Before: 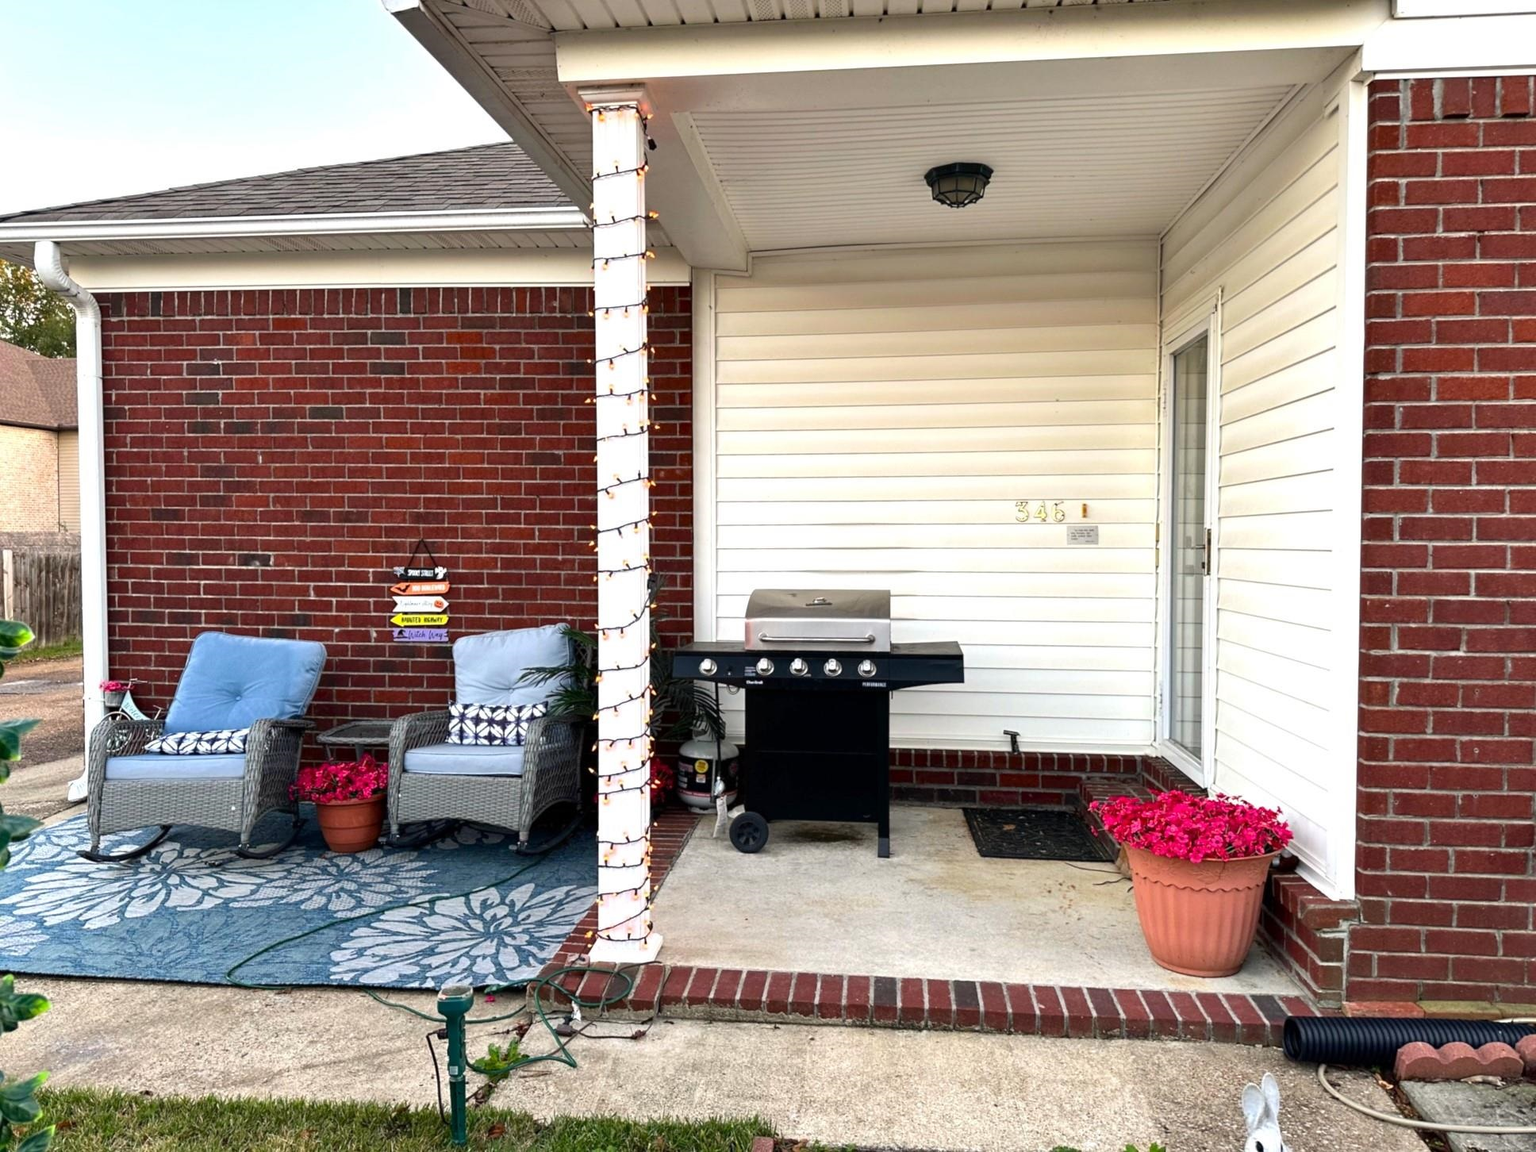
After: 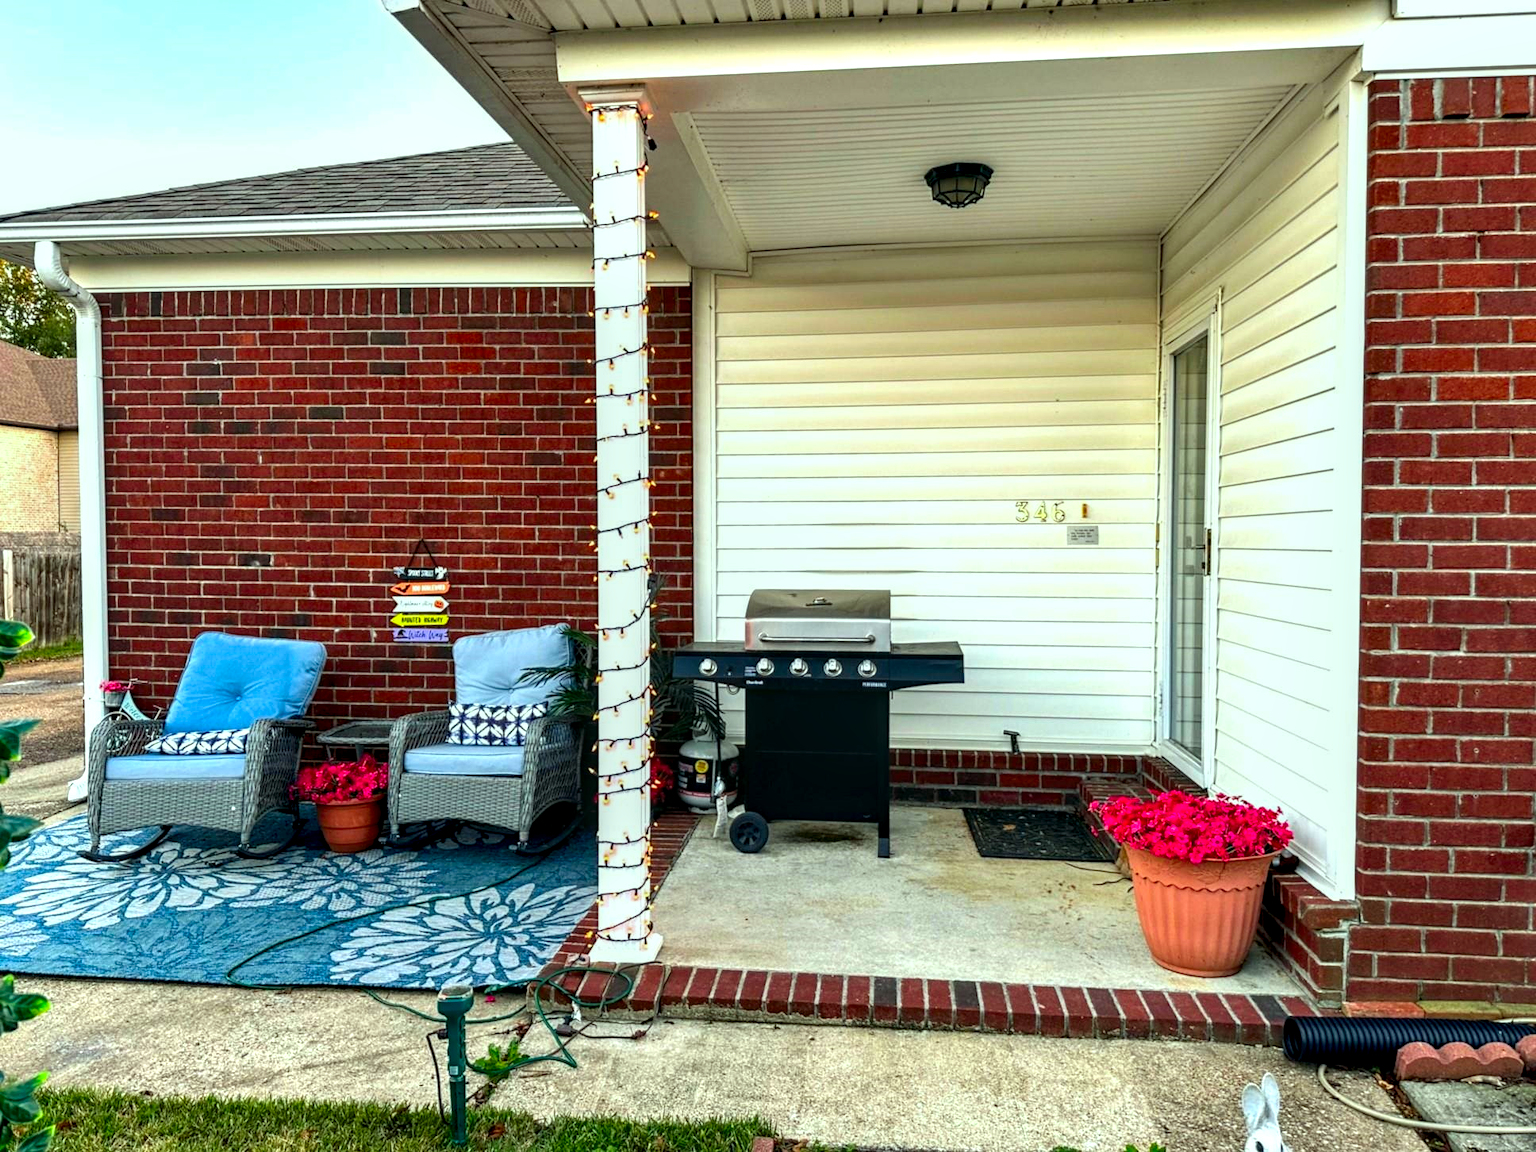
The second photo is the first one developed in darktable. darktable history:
local contrast: highlights 24%, detail 150%
color correction: highlights a* -7.3, highlights b* 1.16, shadows a* -3.08, saturation 1.43
